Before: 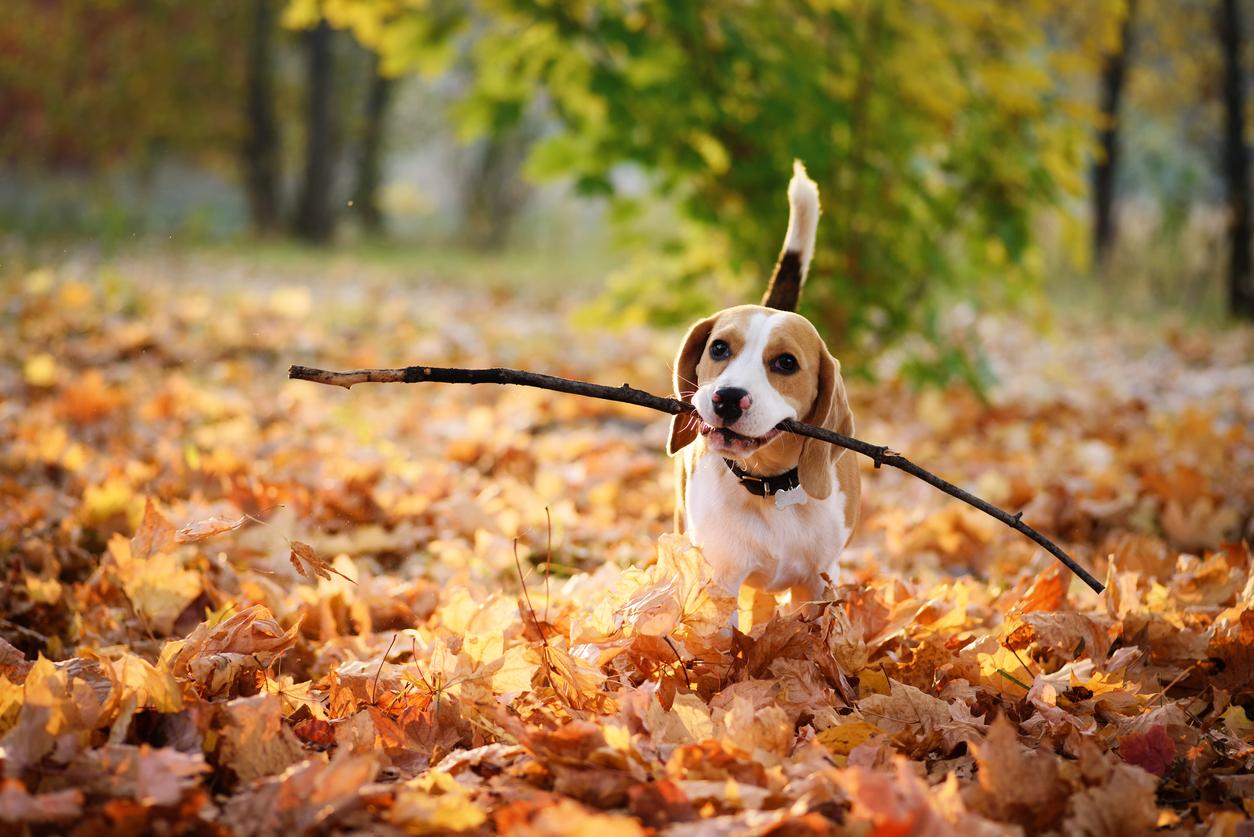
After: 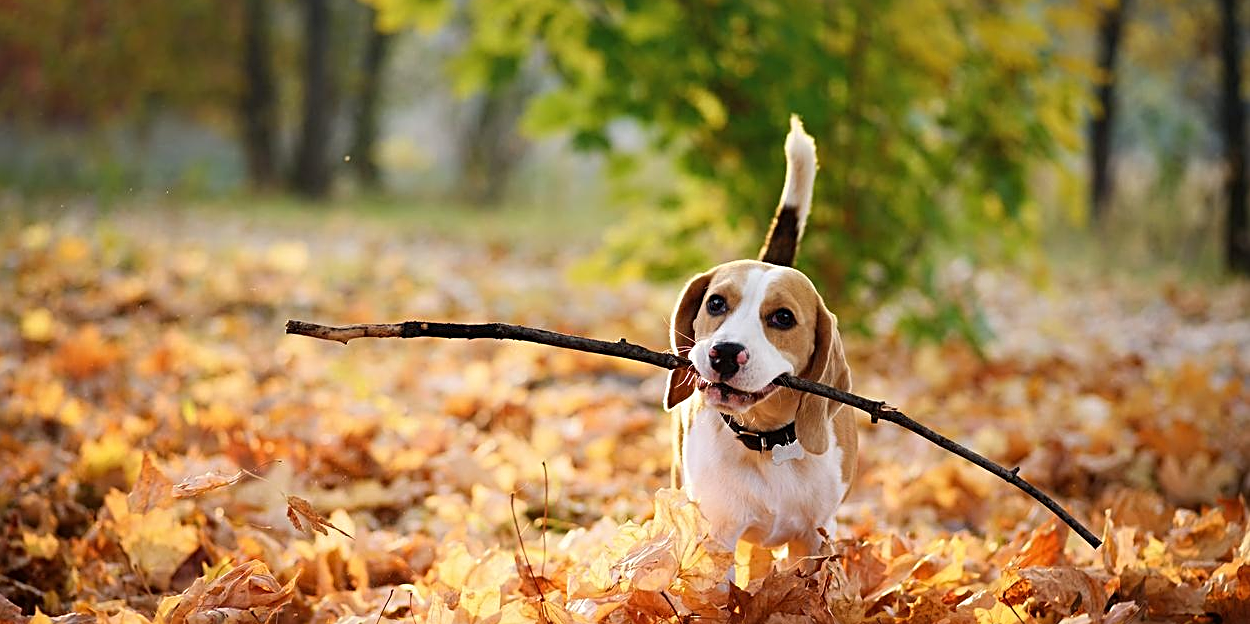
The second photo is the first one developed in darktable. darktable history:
sharpen: radius 2.549, amount 0.637
exposure: compensate highlight preservation false
crop: left 0.318%, top 5.495%, bottom 19.843%
